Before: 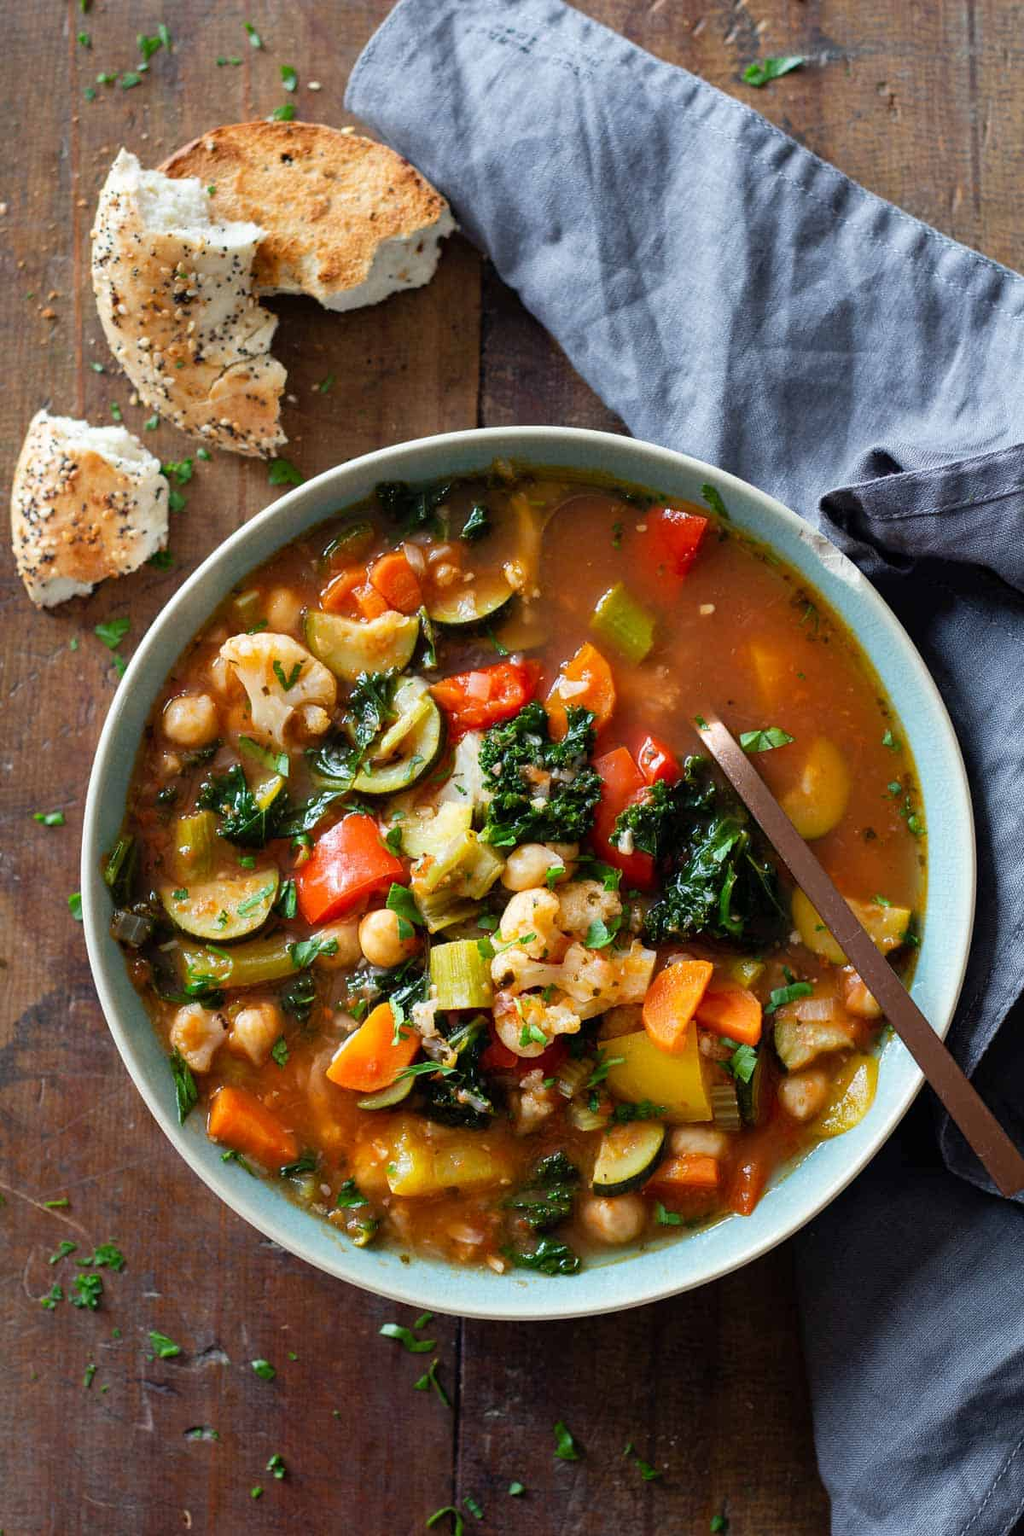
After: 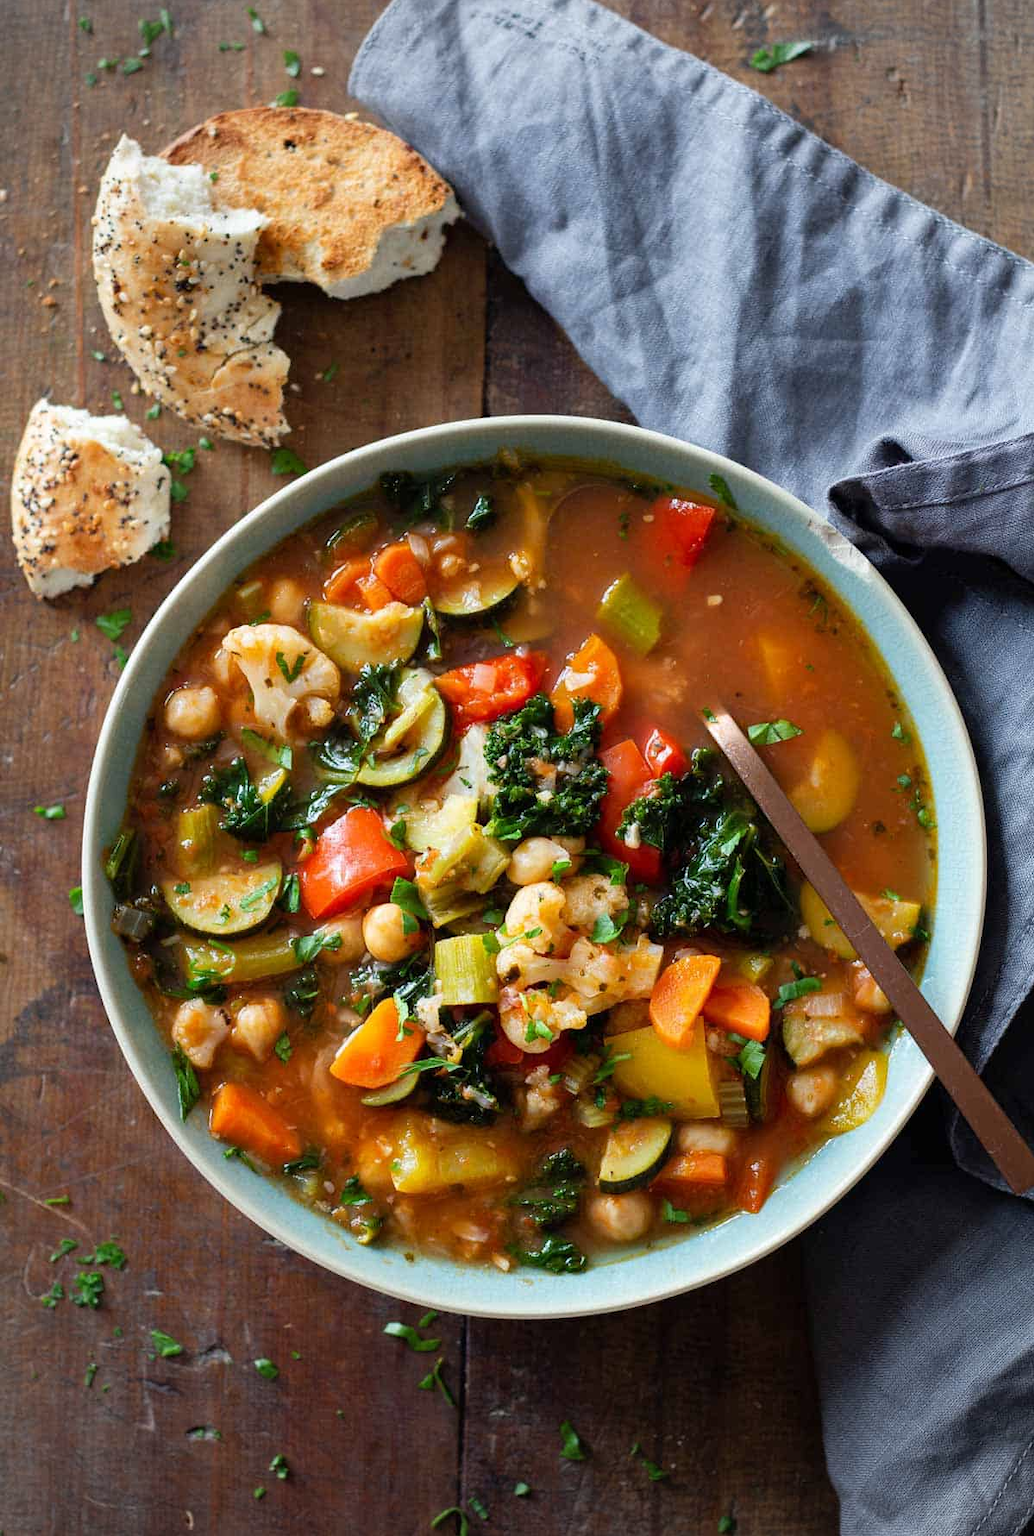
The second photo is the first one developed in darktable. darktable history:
crop: top 1.049%, right 0.001%
vignetting: brightness -0.167
